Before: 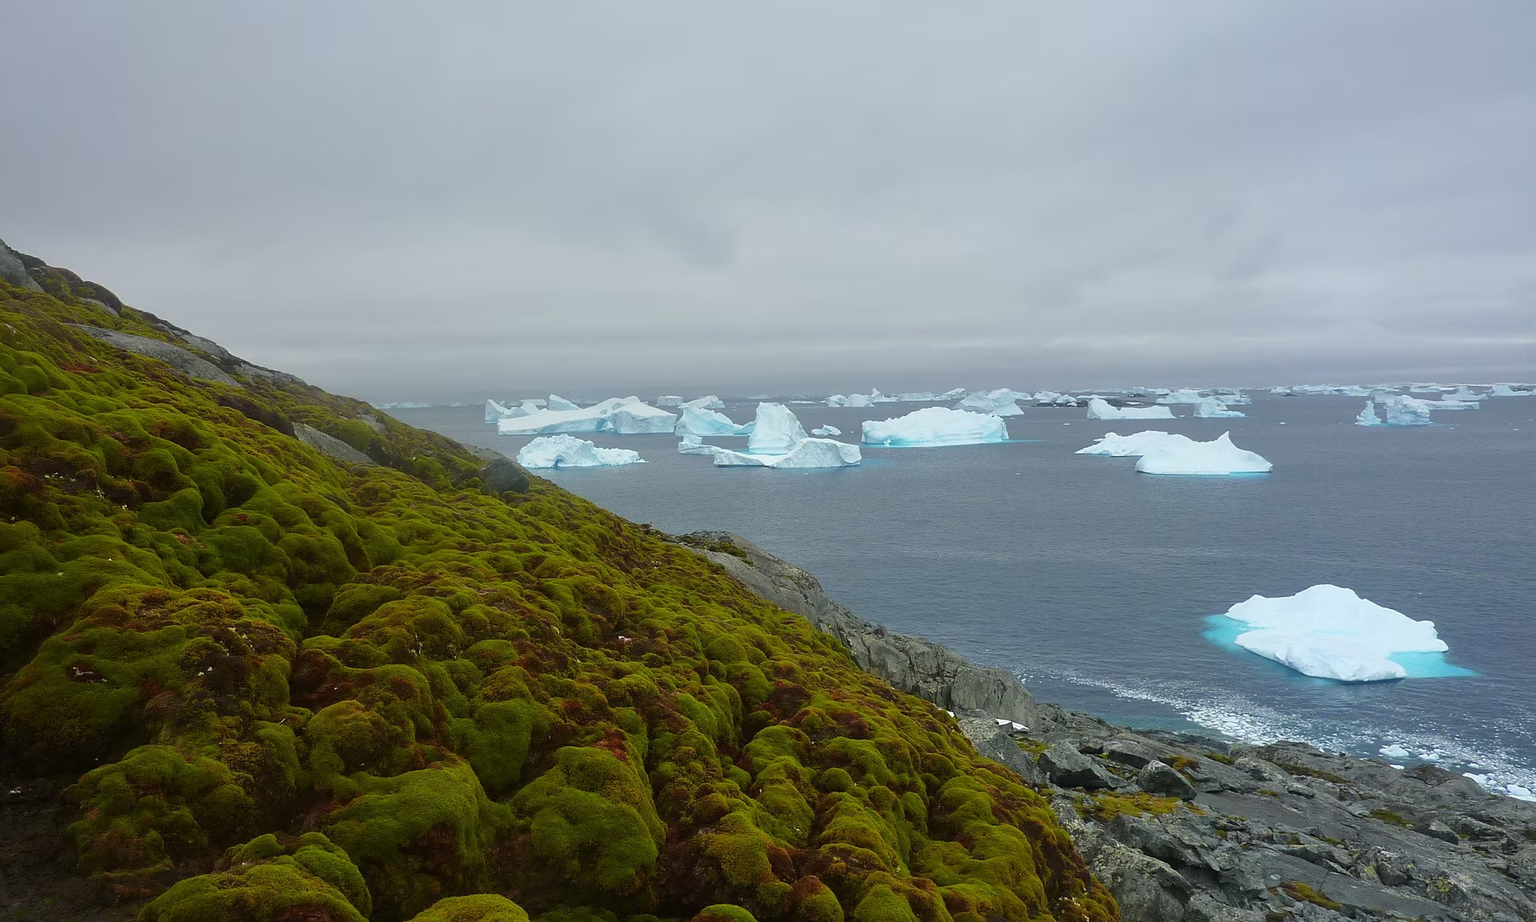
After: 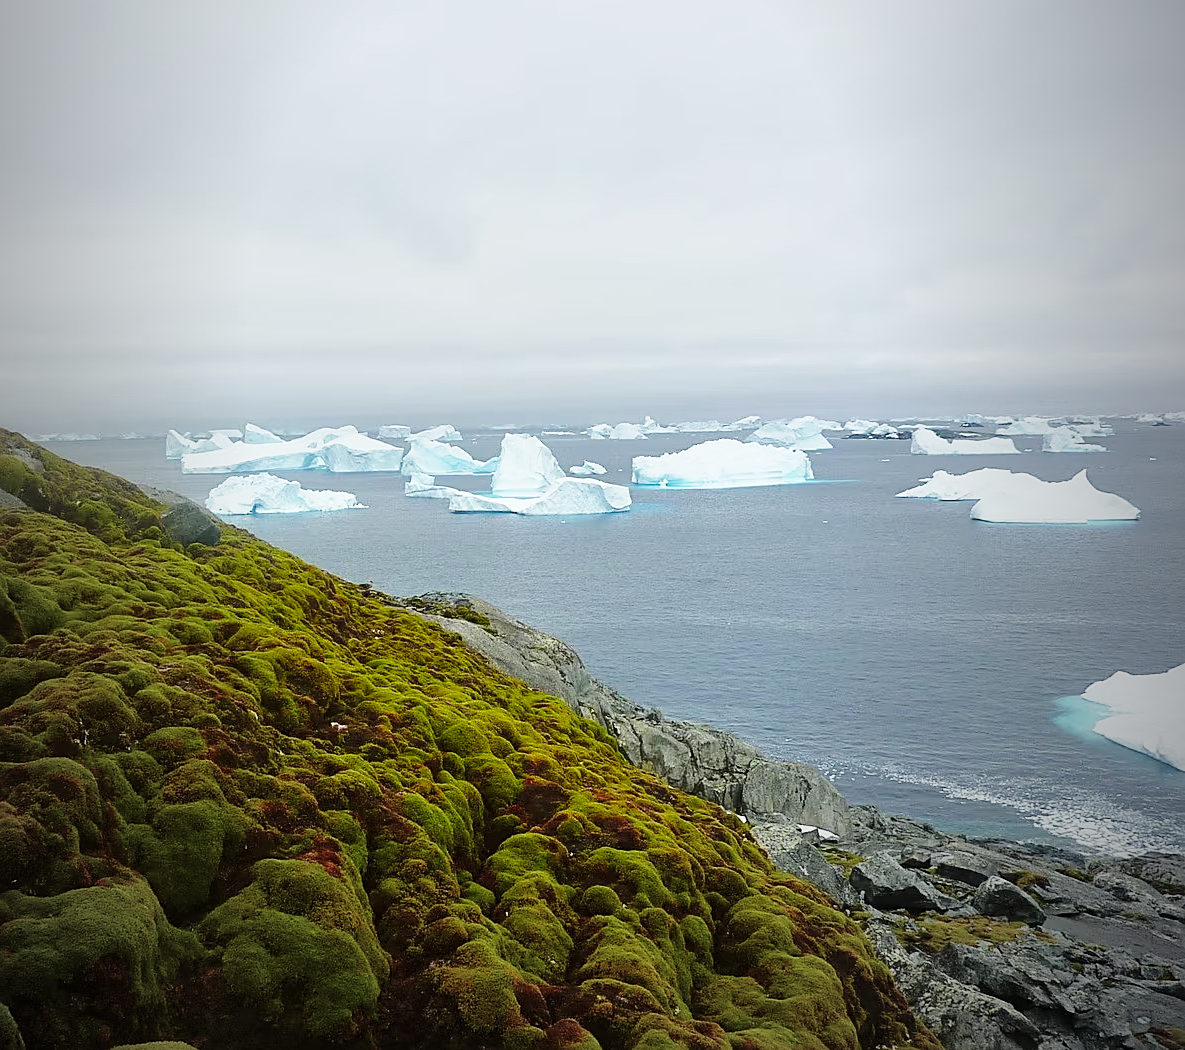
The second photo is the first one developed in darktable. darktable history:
sharpen: on, module defaults
tone equalizer: -8 EV -1.84 EV, -7 EV -1.16 EV, -6 EV -1.62 EV, smoothing diameter 25%, edges refinement/feathering 10, preserve details guided filter
crop and rotate: left 22.918%, top 5.629%, right 14.711%, bottom 2.247%
base curve: curves: ch0 [(0, 0) (0.028, 0.03) (0.121, 0.232) (0.46, 0.748) (0.859, 0.968) (1, 1)], preserve colors none
vignetting: fall-off start 72.14%, fall-off radius 108.07%, brightness -0.713, saturation -0.488, center (-0.054, -0.359), width/height ratio 0.729
